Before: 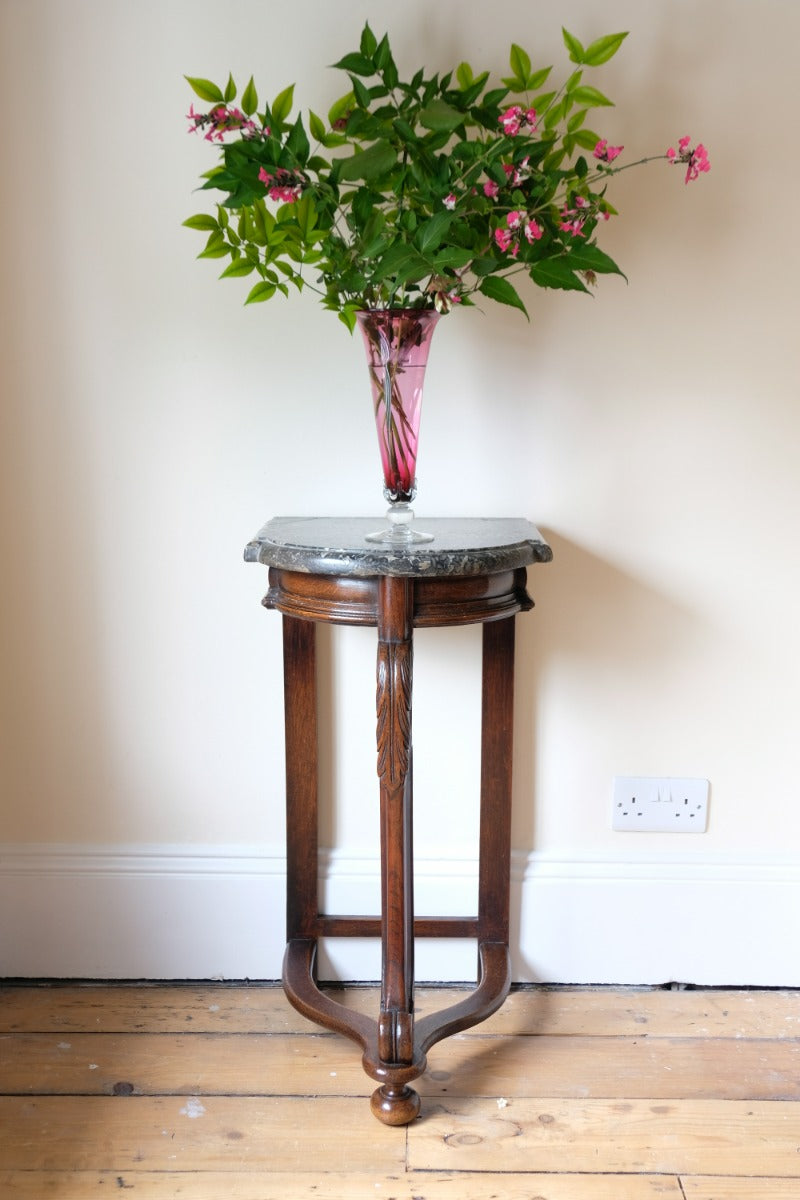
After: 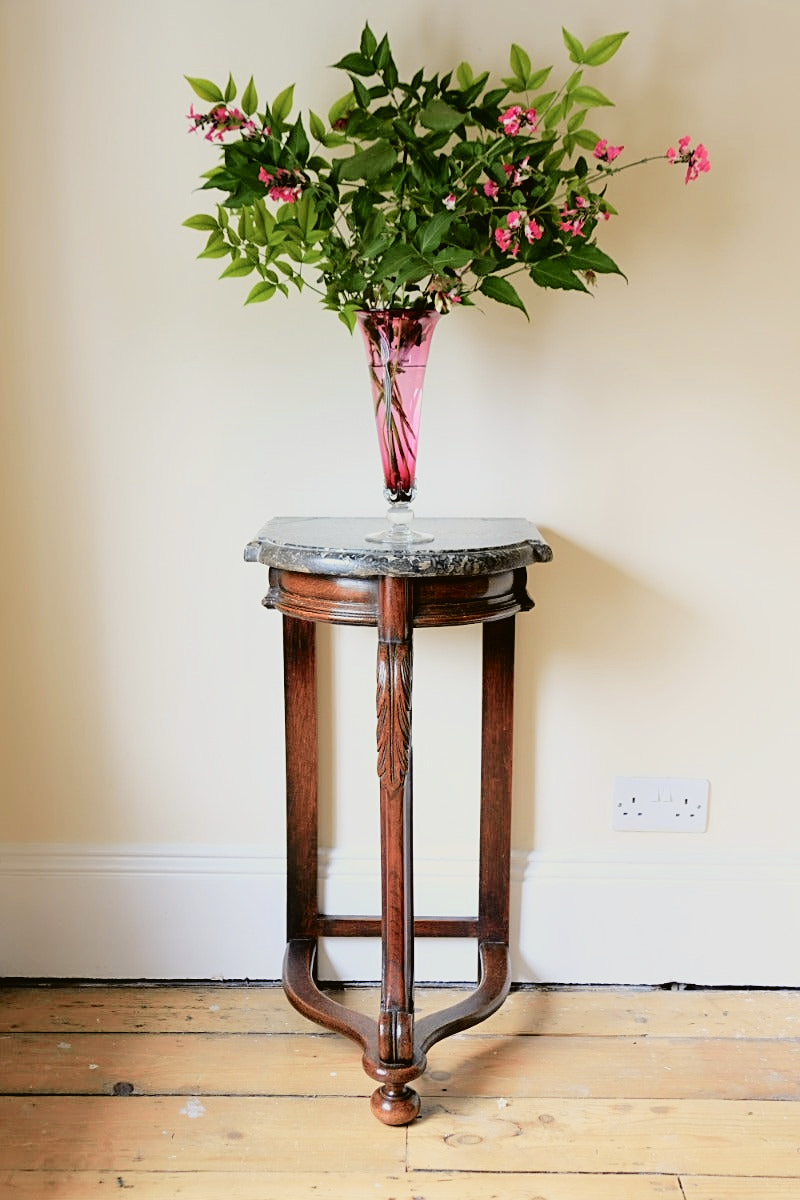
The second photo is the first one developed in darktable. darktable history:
tone curve: curves: ch0 [(0, 0.021) (0.049, 0.044) (0.152, 0.14) (0.328, 0.377) (0.473, 0.543) (0.663, 0.734) (0.84, 0.899) (1, 0.969)]; ch1 [(0, 0) (0.302, 0.331) (0.427, 0.433) (0.472, 0.47) (0.502, 0.503) (0.527, 0.524) (0.564, 0.591) (0.602, 0.632) (0.677, 0.701) (0.859, 0.885) (1, 1)]; ch2 [(0, 0) (0.33, 0.301) (0.447, 0.44) (0.487, 0.496) (0.502, 0.516) (0.535, 0.563) (0.565, 0.6) (0.618, 0.629) (1, 1)], color space Lab, independent channels, preserve colors none
sharpen: on, module defaults
filmic rgb: black relative exposure -7.65 EV, white relative exposure 4.56 EV, hardness 3.61, contrast 1.05
